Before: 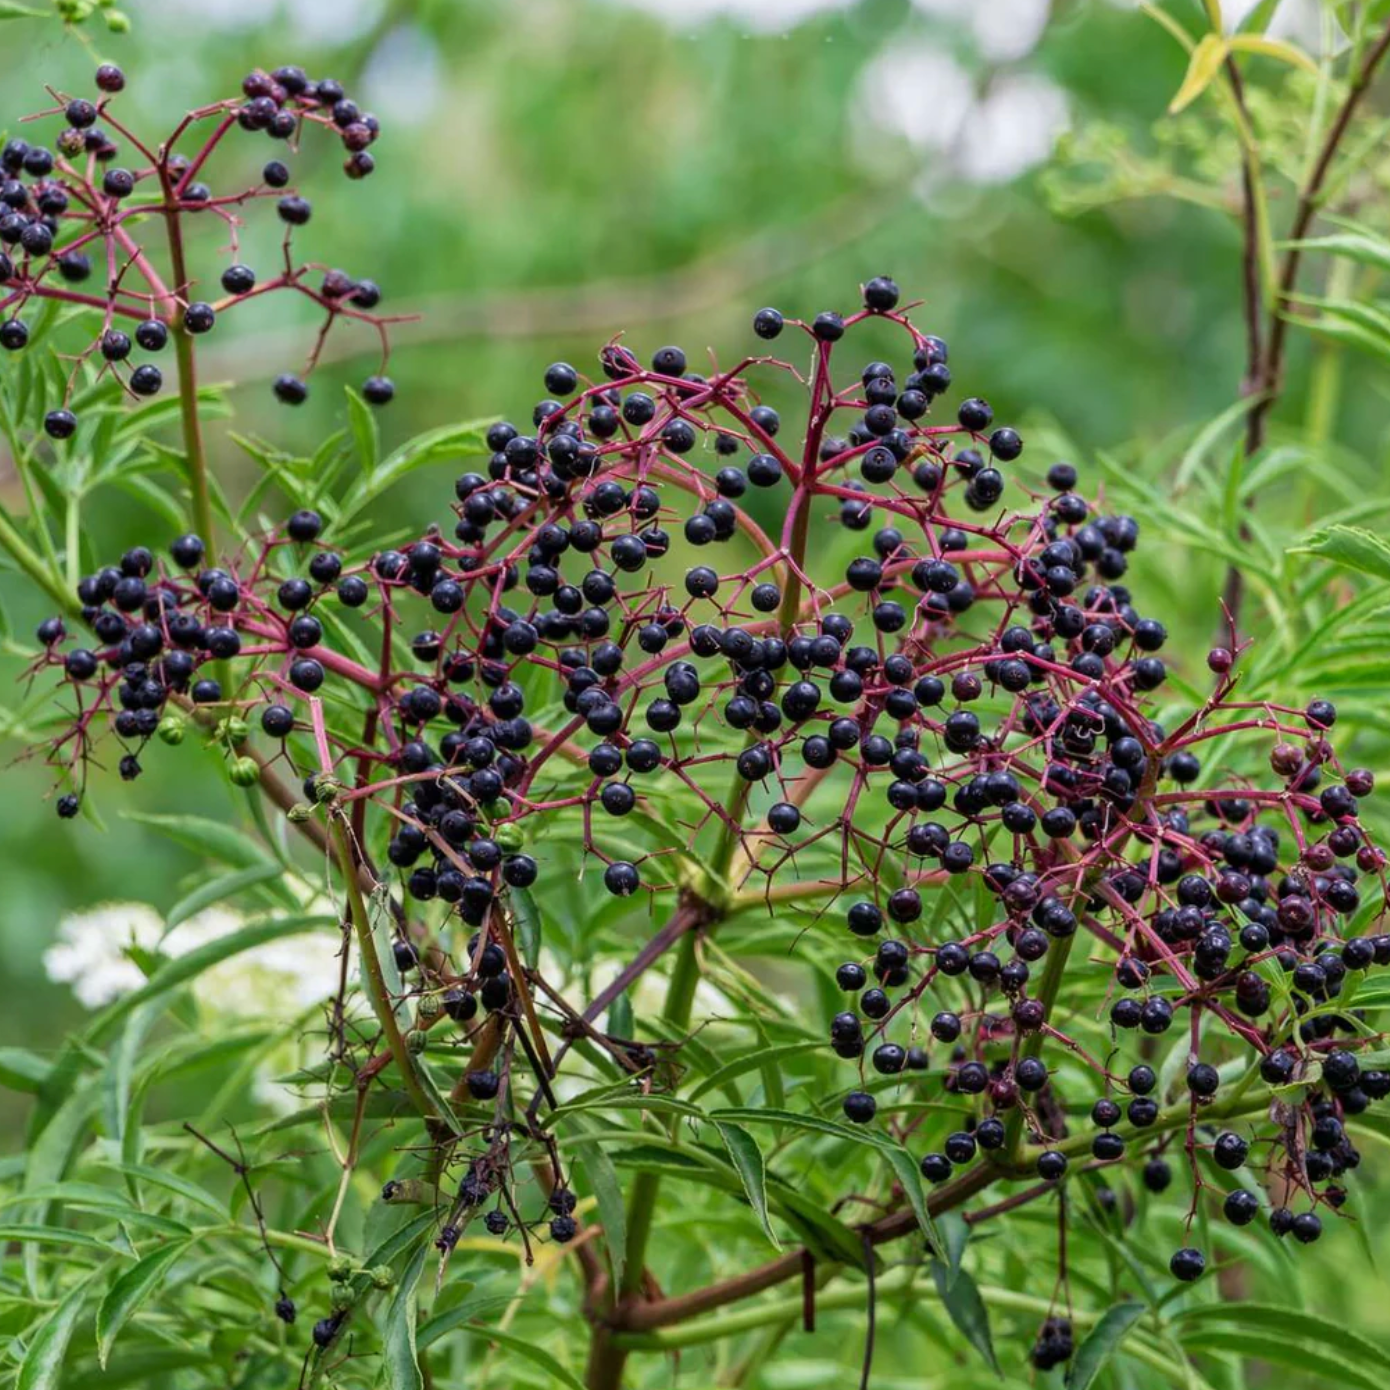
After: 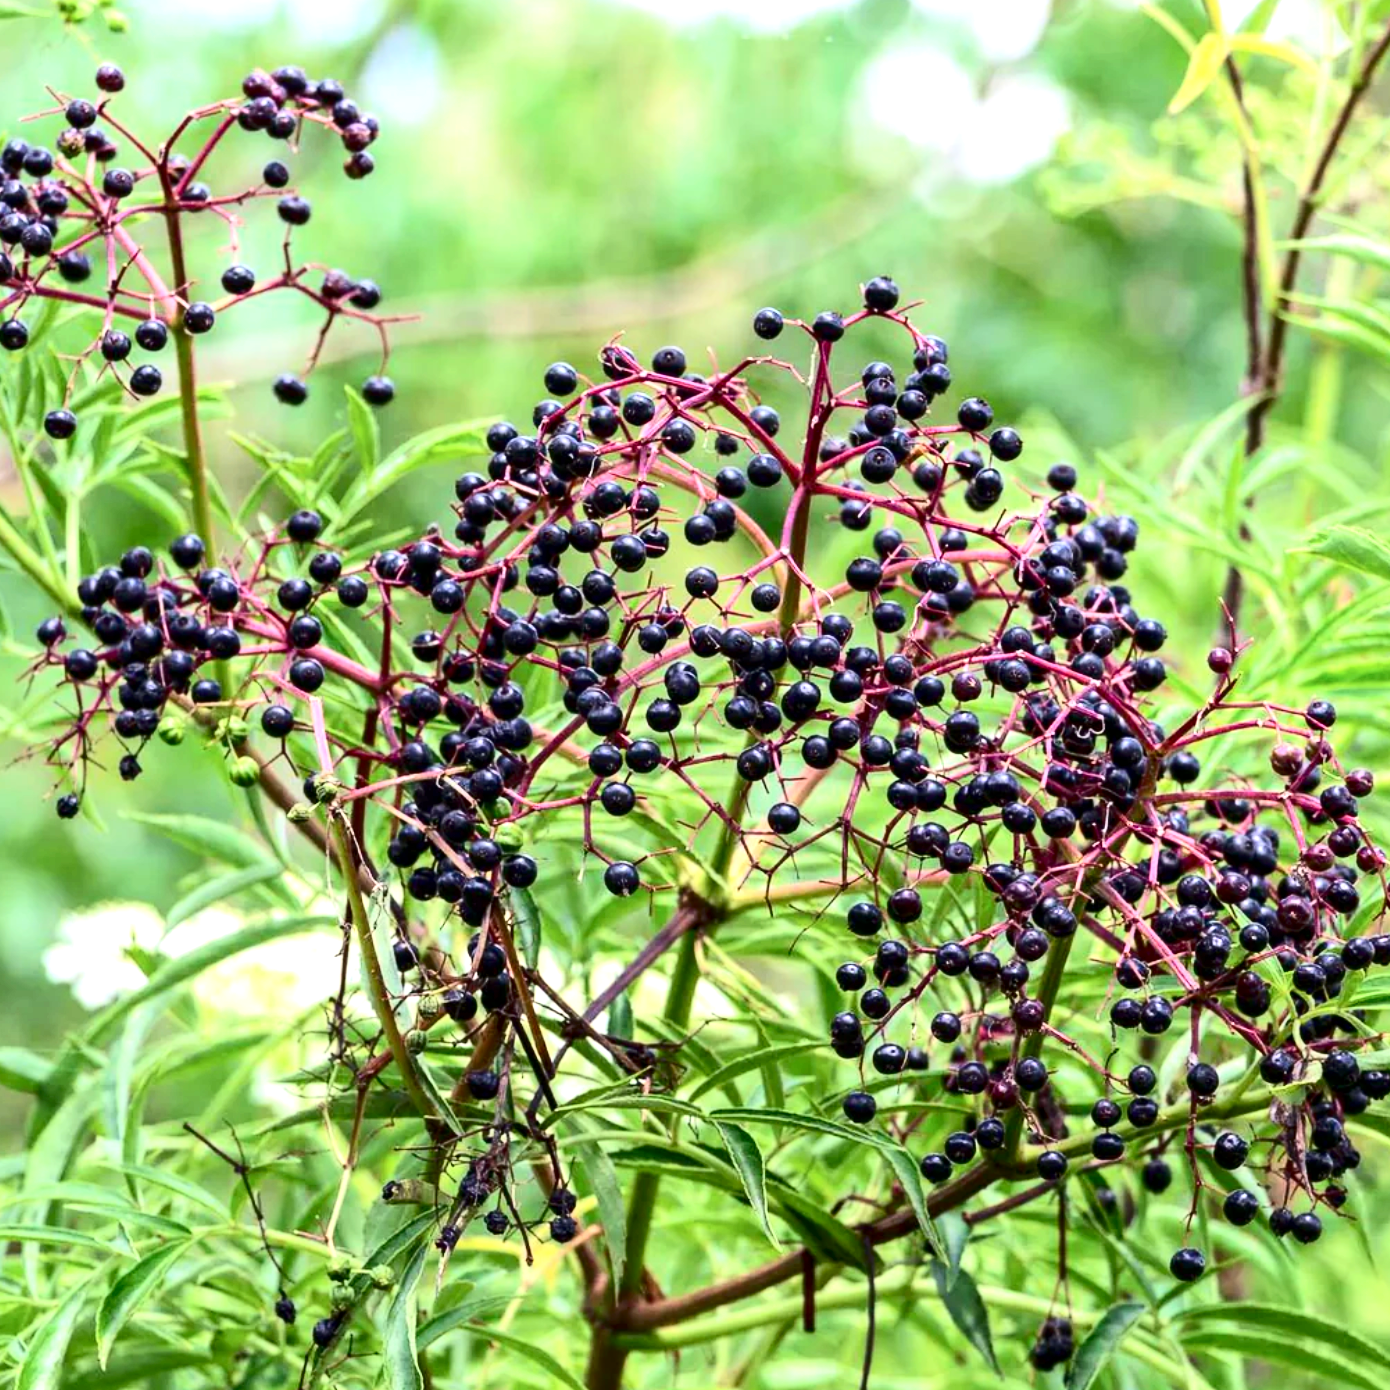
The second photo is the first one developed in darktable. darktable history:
exposure: black level correction 0.001, exposure 1 EV, compensate highlight preservation false
contrast brightness saturation: contrast 0.274
